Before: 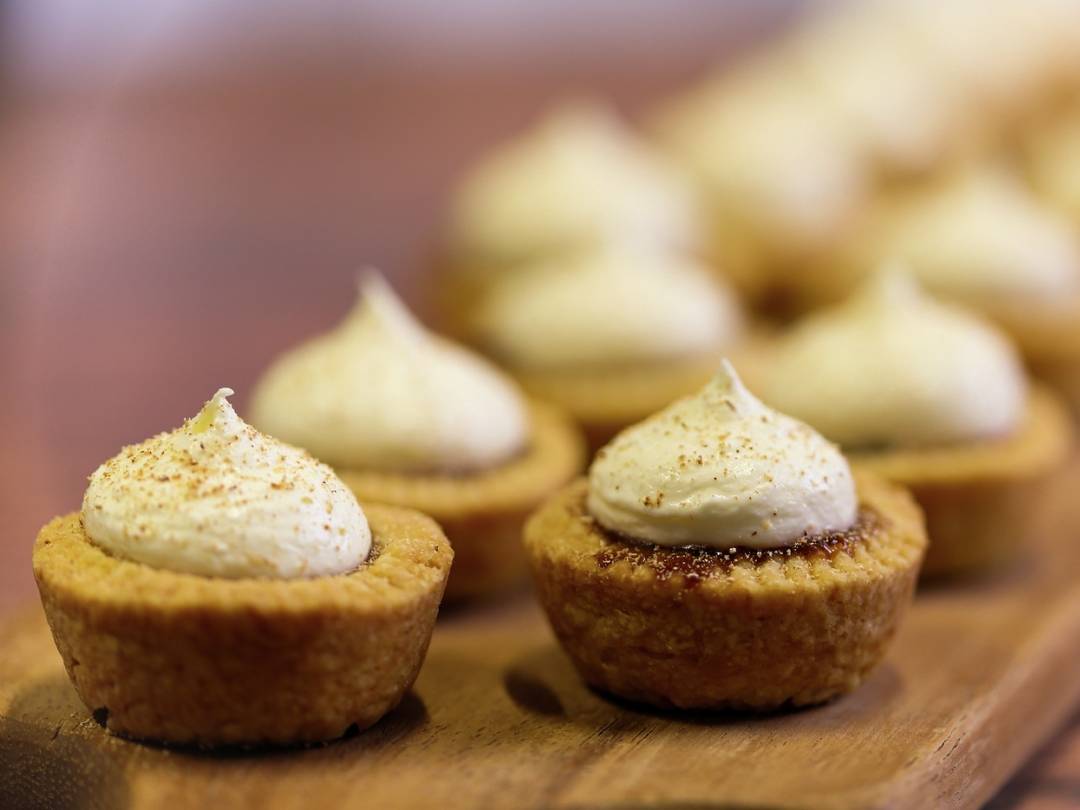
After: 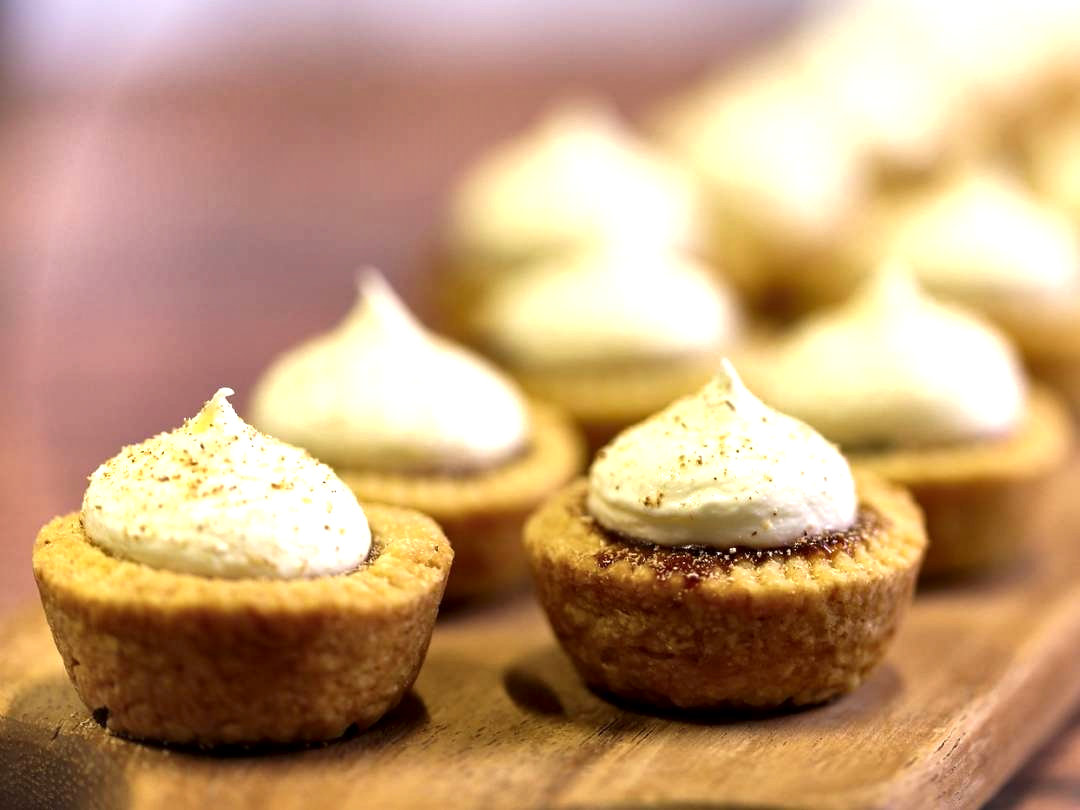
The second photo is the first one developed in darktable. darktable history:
exposure: exposure 0.722 EV, compensate highlight preservation false
local contrast: mode bilateral grid, contrast 25, coarseness 60, detail 151%, midtone range 0.2
